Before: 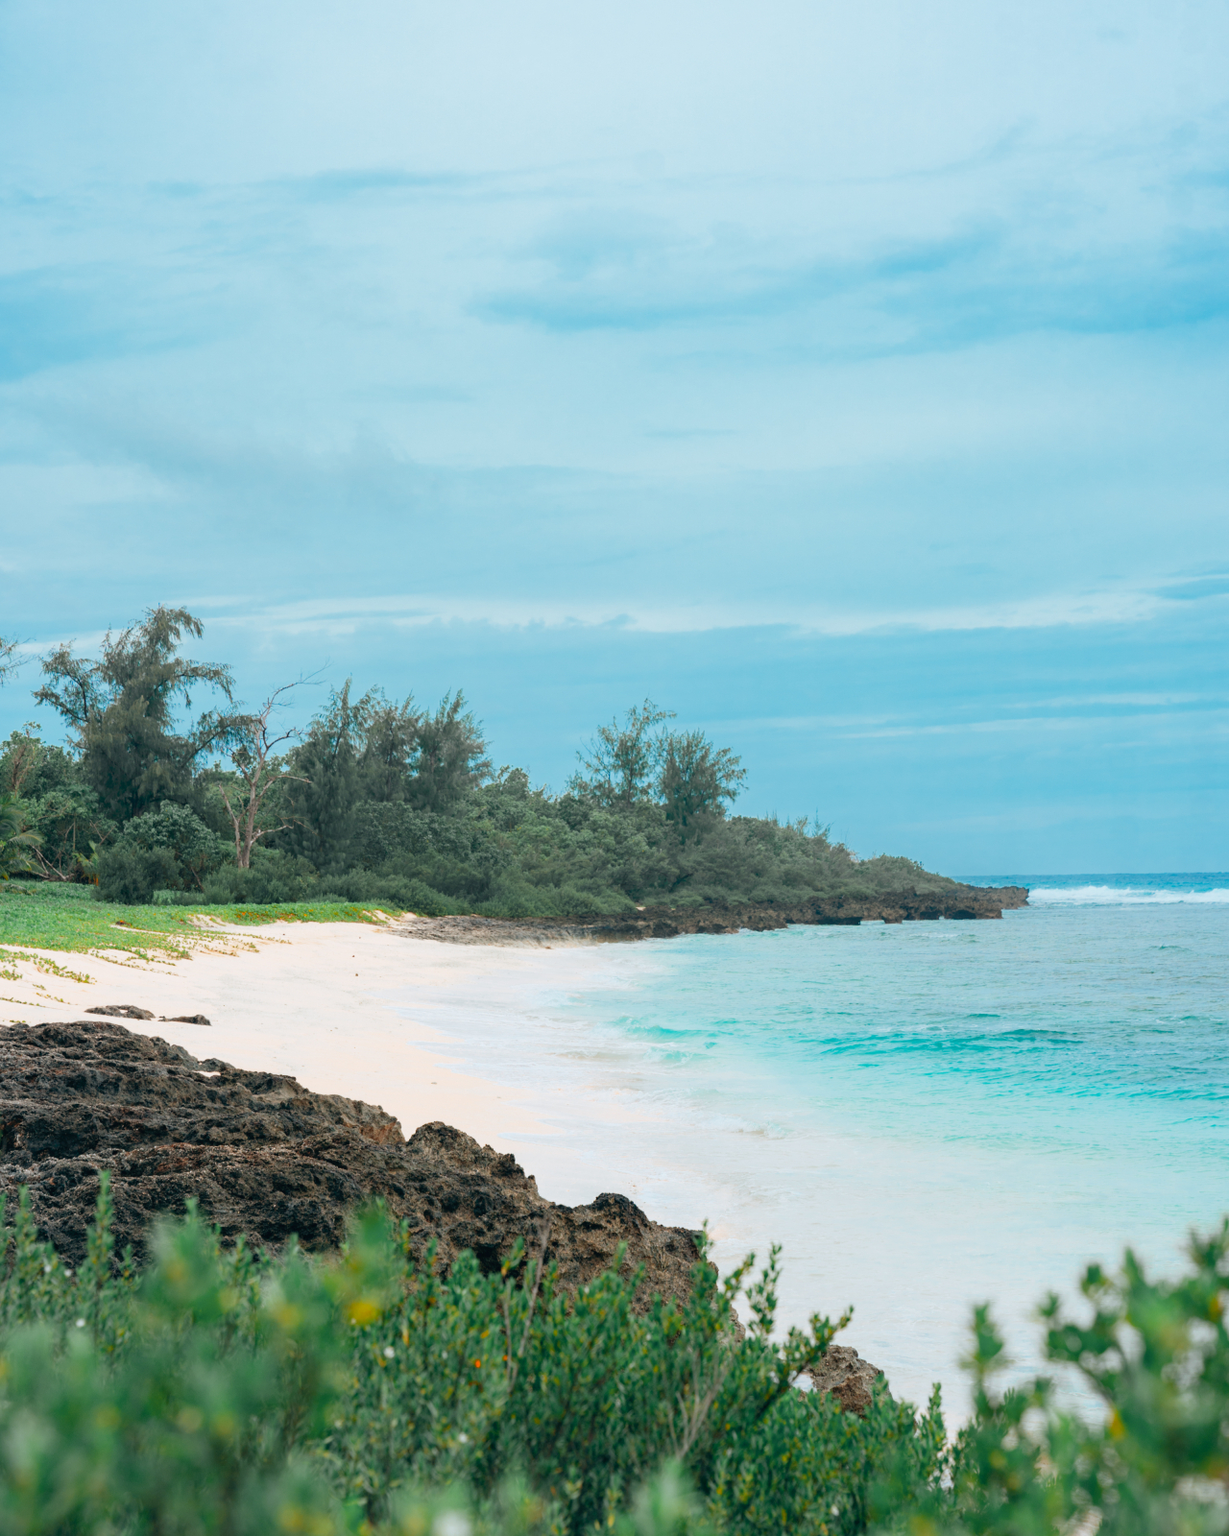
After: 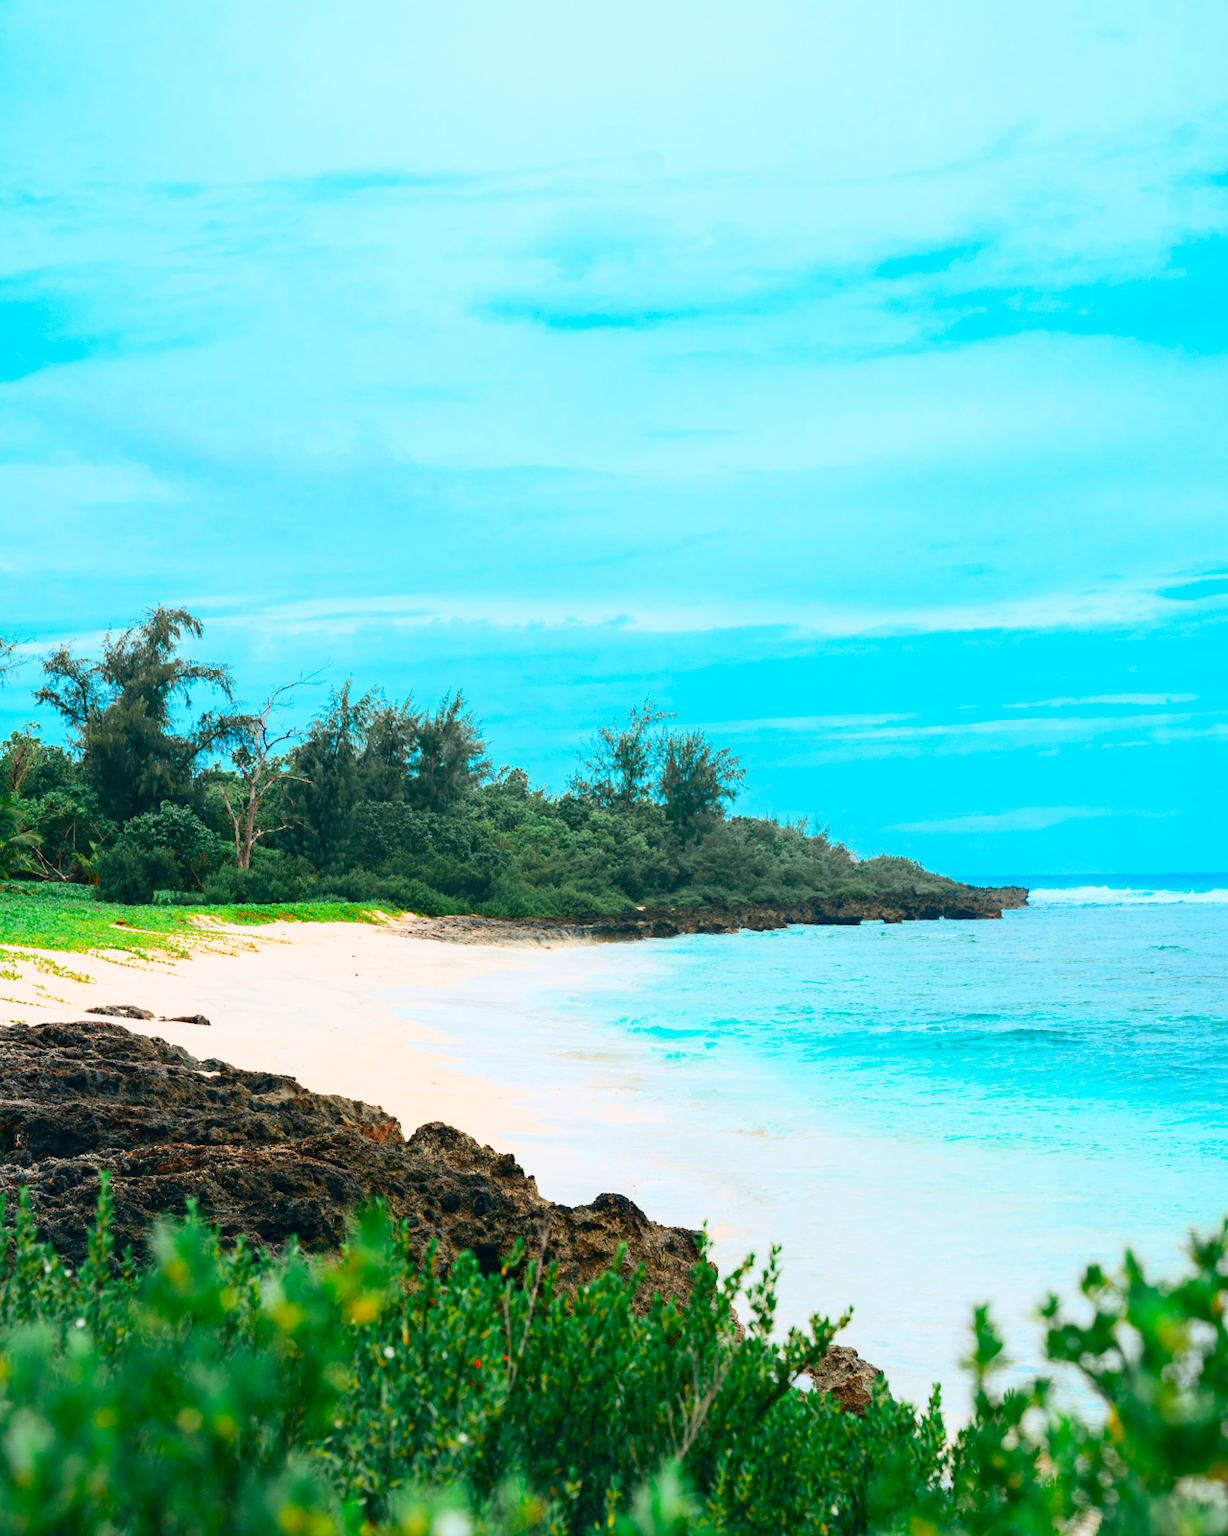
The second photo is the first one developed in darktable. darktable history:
contrast brightness saturation: contrast 0.263, brightness 0.023, saturation 0.869
